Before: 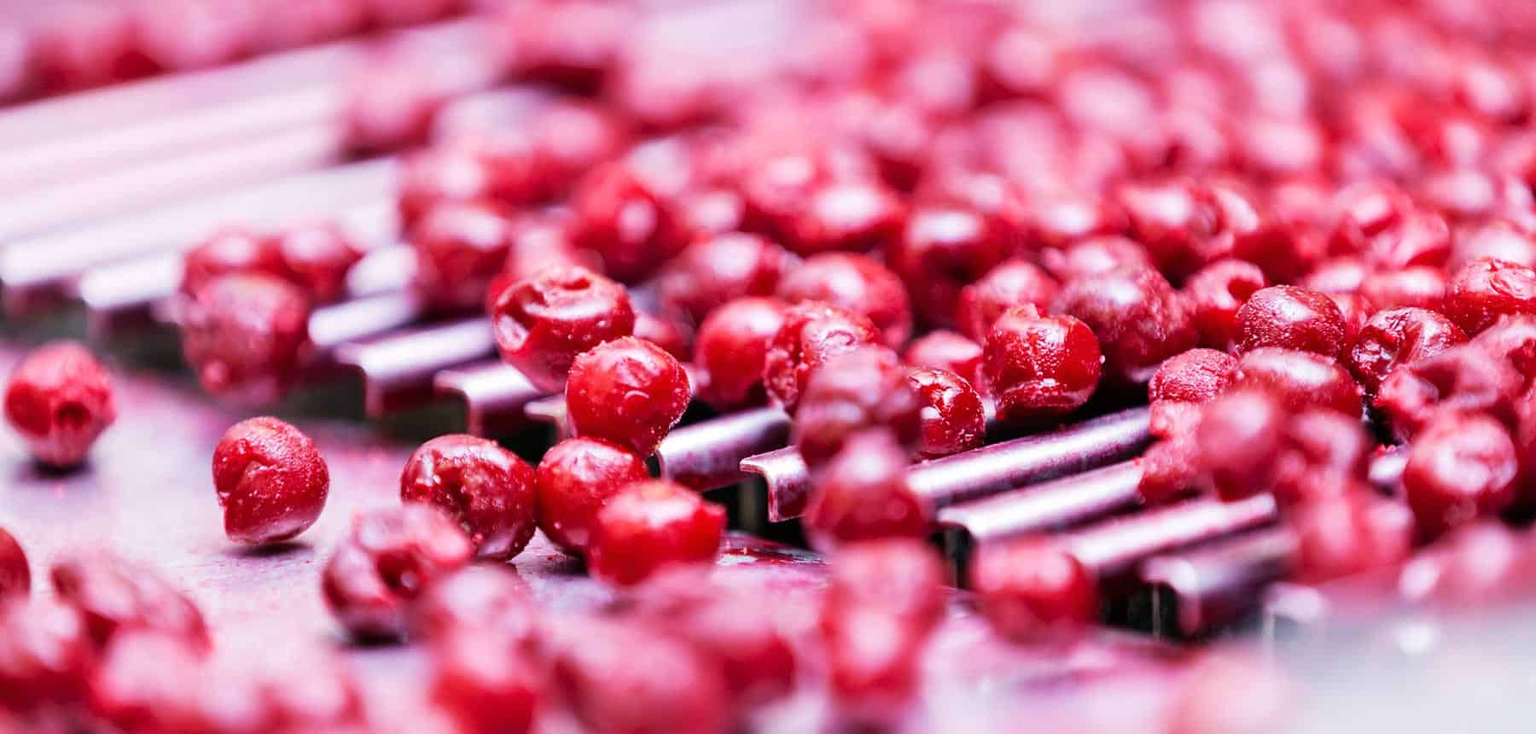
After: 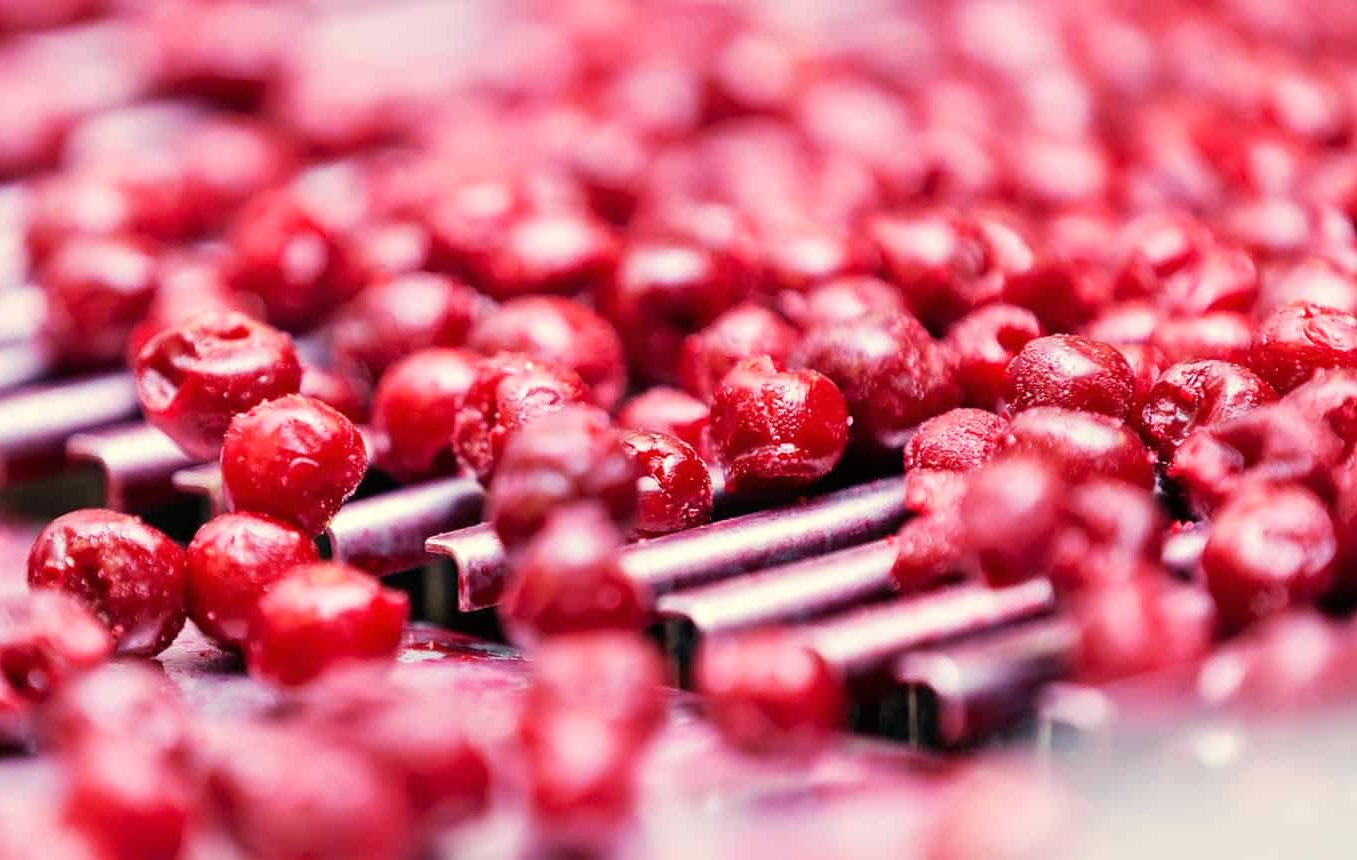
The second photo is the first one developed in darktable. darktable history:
crop and rotate: left 24.6%
white balance: red 1.029, blue 0.92
